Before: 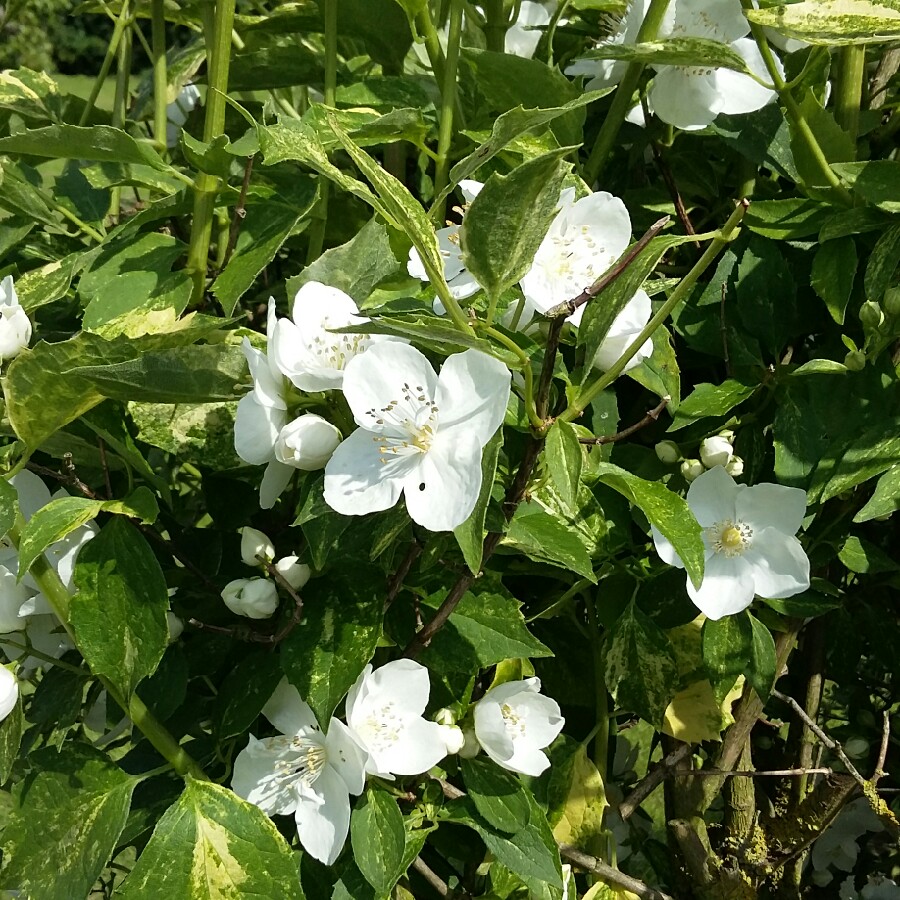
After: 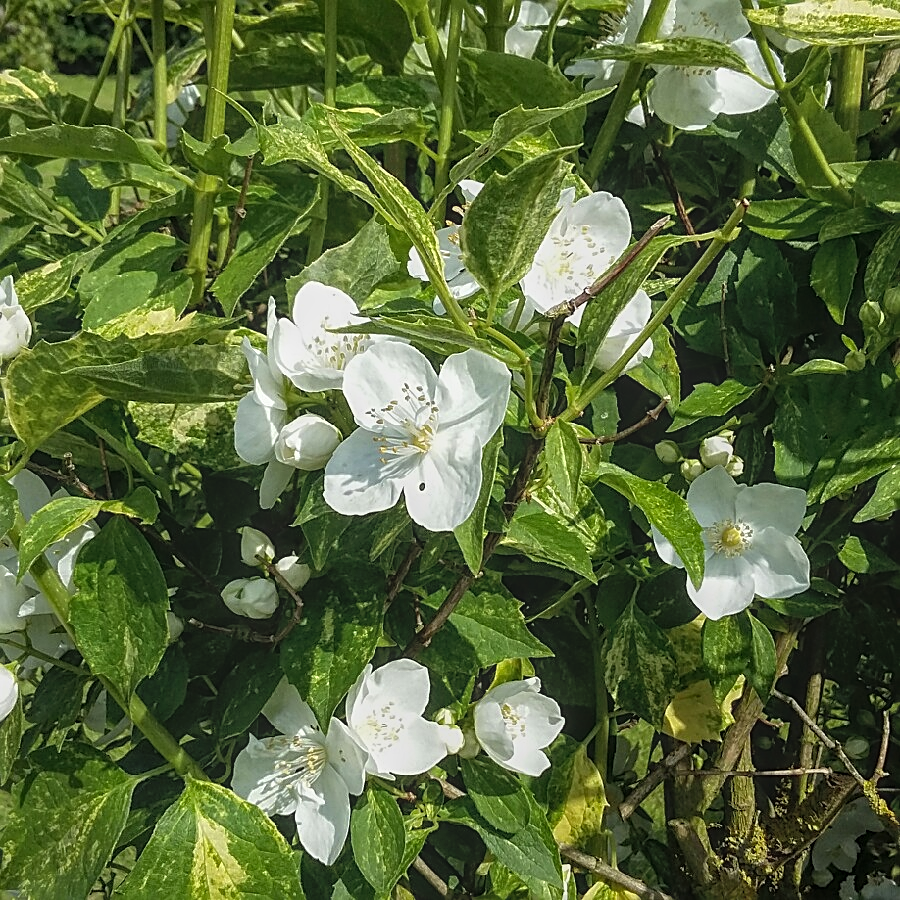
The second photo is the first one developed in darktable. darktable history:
sharpen: on, module defaults
local contrast: highlights 66%, shadows 32%, detail 167%, midtone range 0.2
